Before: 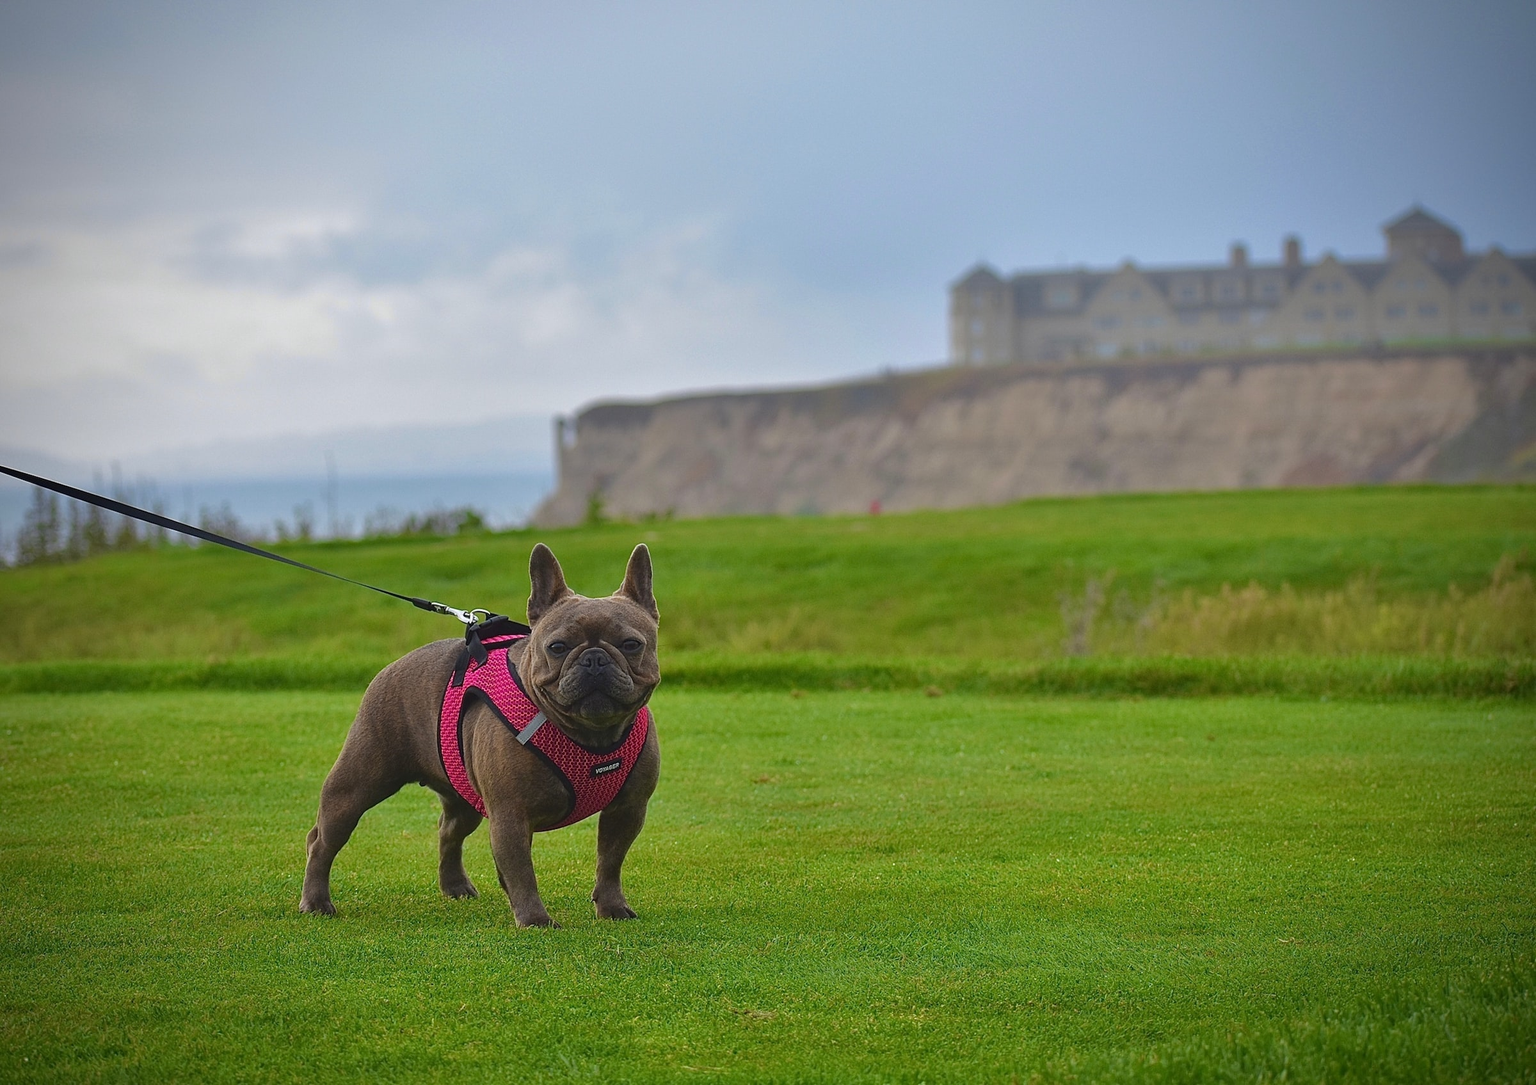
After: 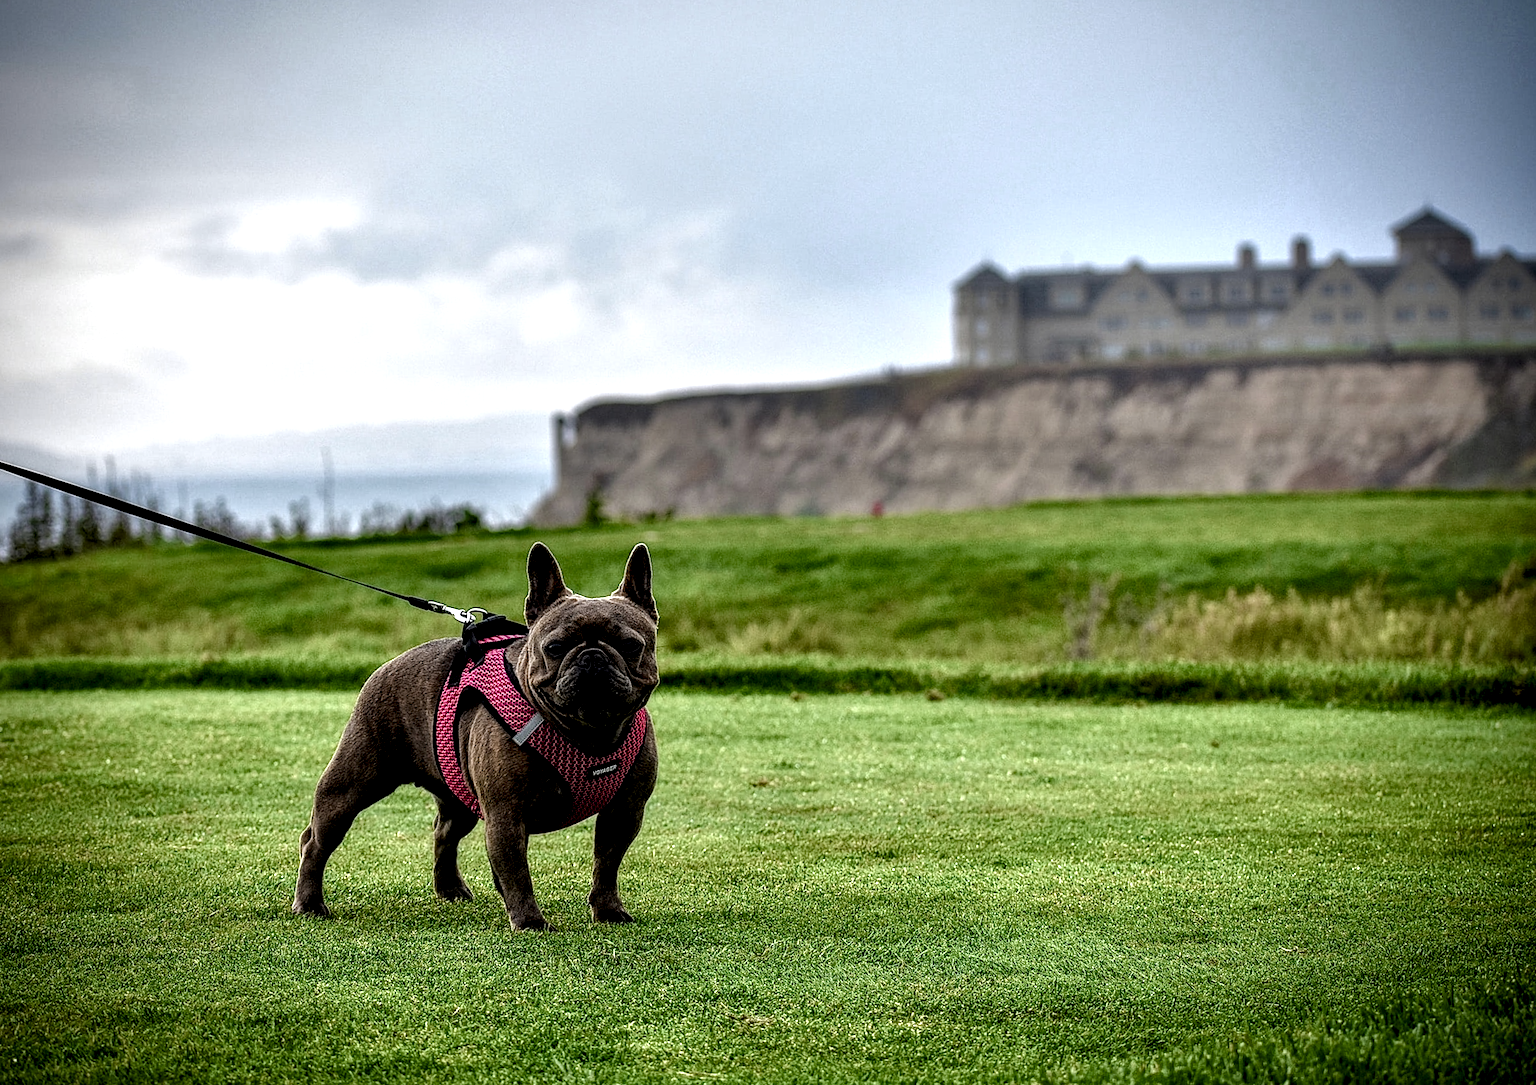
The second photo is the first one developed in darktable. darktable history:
color balance rgb: perceptual saturation grading › global saturation 0.643%, perceptual saturation grading › highlights -31.109%, perceptual saturation grading › mid-tones 5.18%, perceptual saturation grading › shadows 18.338%, saturation formula JzAzBz (2021)
local contrast: detail 204%
exposure: black level correction 0, compensate highlight preservation false
crop and rotate: angle -0.432°
filmic rgb: black relative exposure -8.21 EV, white relative exposure 2.2 EV, target white luminance 99.955%, hardness 7.13, latitude 74.91%, contrast 1.314, highlights saturation mix -2.79%, shadows ↔ highlights balance 29.73%
